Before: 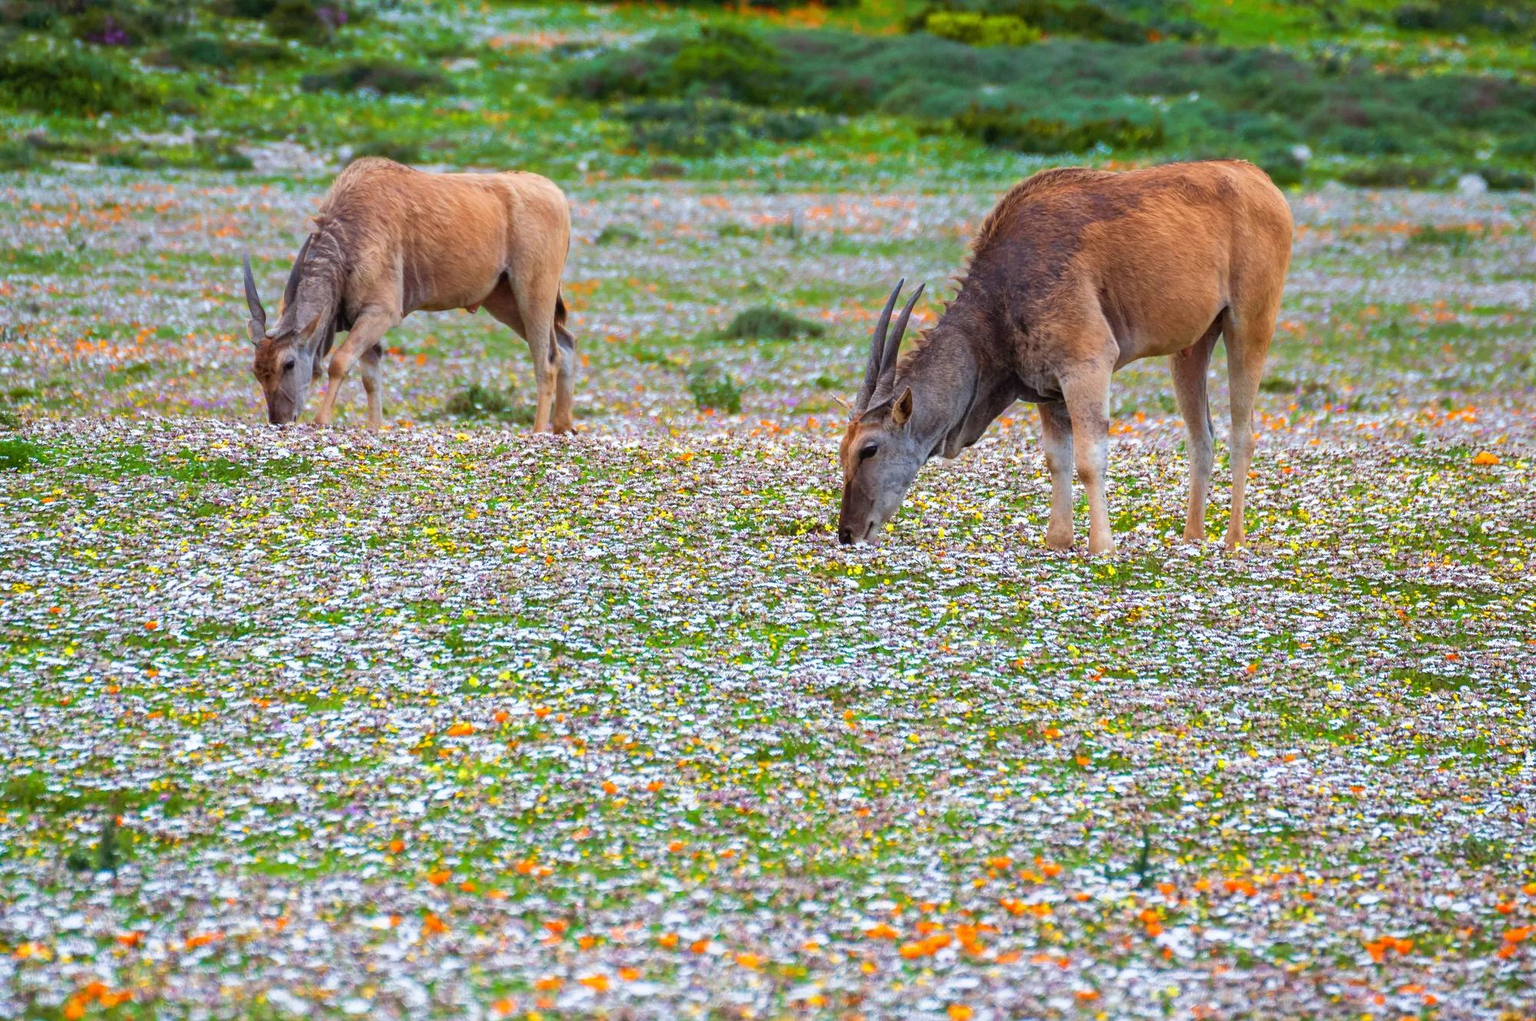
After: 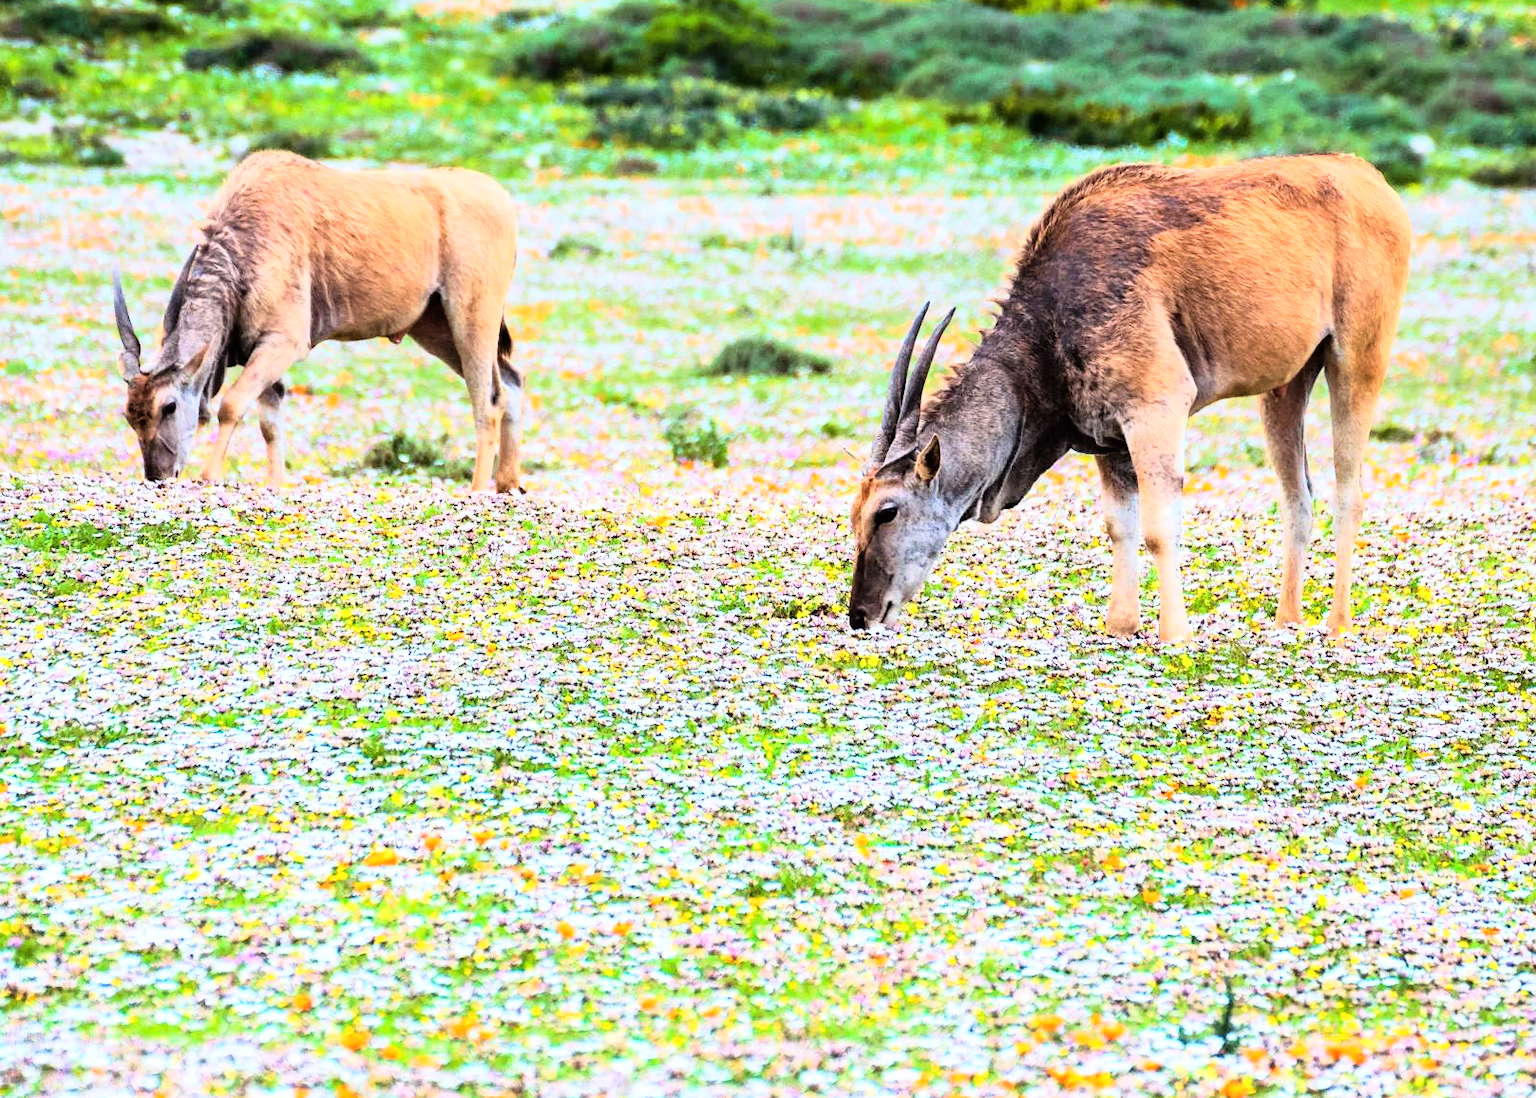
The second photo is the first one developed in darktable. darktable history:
crop: left 9.929%, top 3.475%, right 9.188%, bottom 9.529%
rgb curve: curves: ch0 [(0, 0) (0.21, 0.15) (0.24, 0.21) (0.5, 0.75) (0.75, 0.96) (0.89, 0.99) (1, 1)]; ch1 [(0, 0.02) (0.21, 0.13) (0.25, 0.2) (0.5, 0.67) (0.75, 0.9) (0.89, 0.97) (1, 1)]; ch2 [(0, 0.02) (0.21, 0.13) (0.25, 0.2) (0.5, 0.67) (0.75, 0.9) (0.89, 0.97) (1, 1)], compensate middle gray true
